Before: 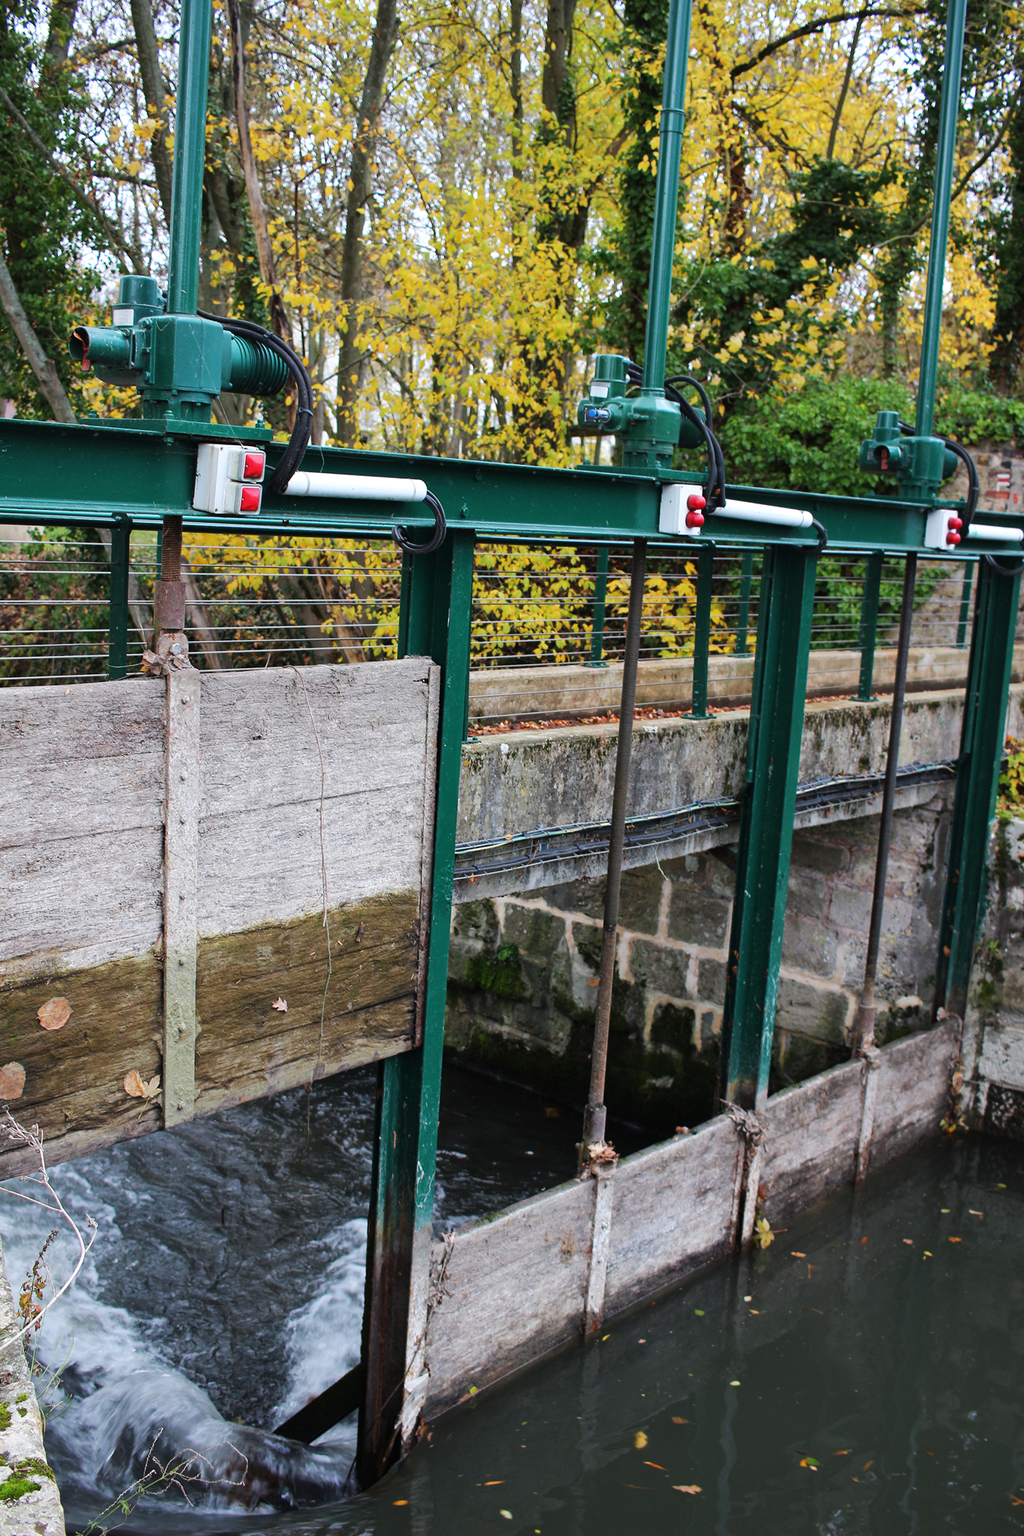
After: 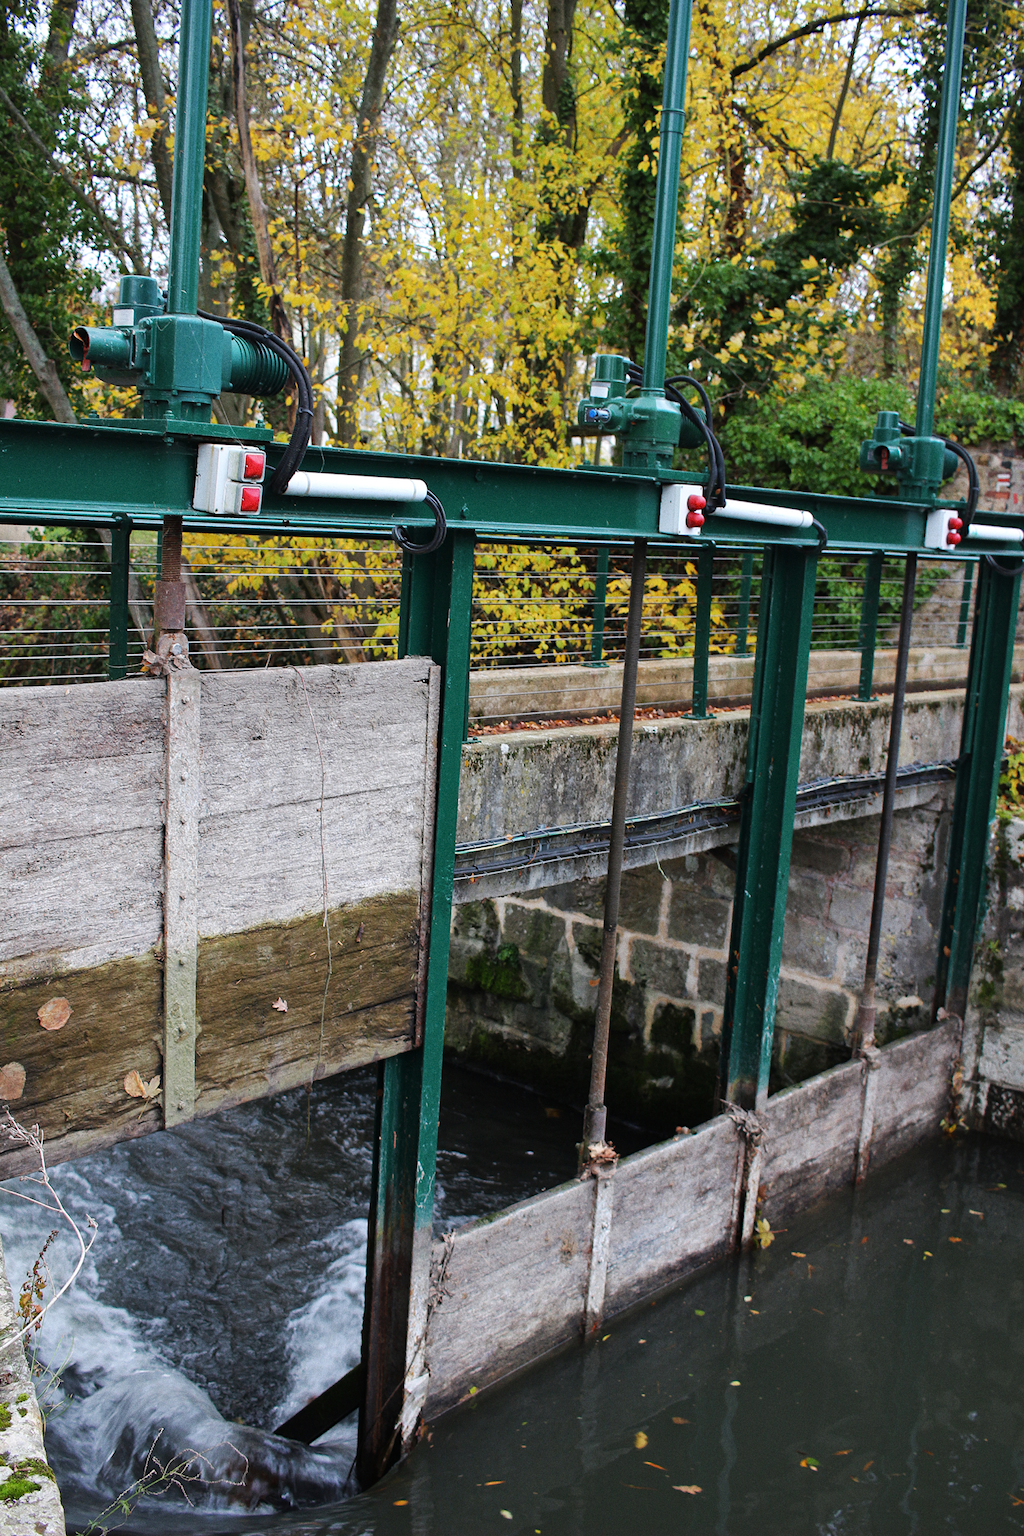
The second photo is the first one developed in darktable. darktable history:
grain: coarseness 0.09 ISO
color contrast: green-magenta contrast 0.96
base curve: curves: ch0 [(0, 0) (0.303, 0.277) (1, 1)]
